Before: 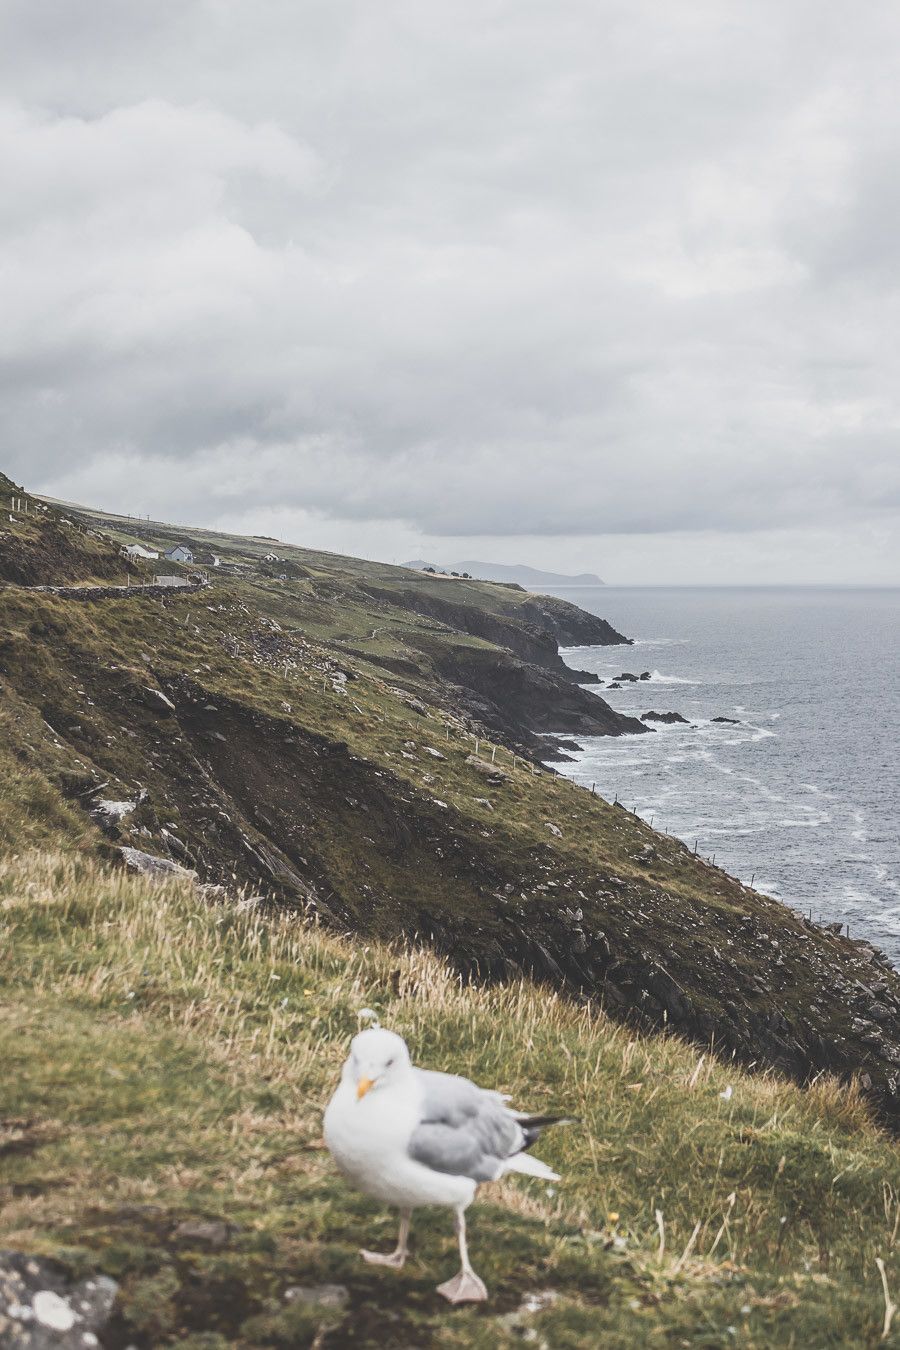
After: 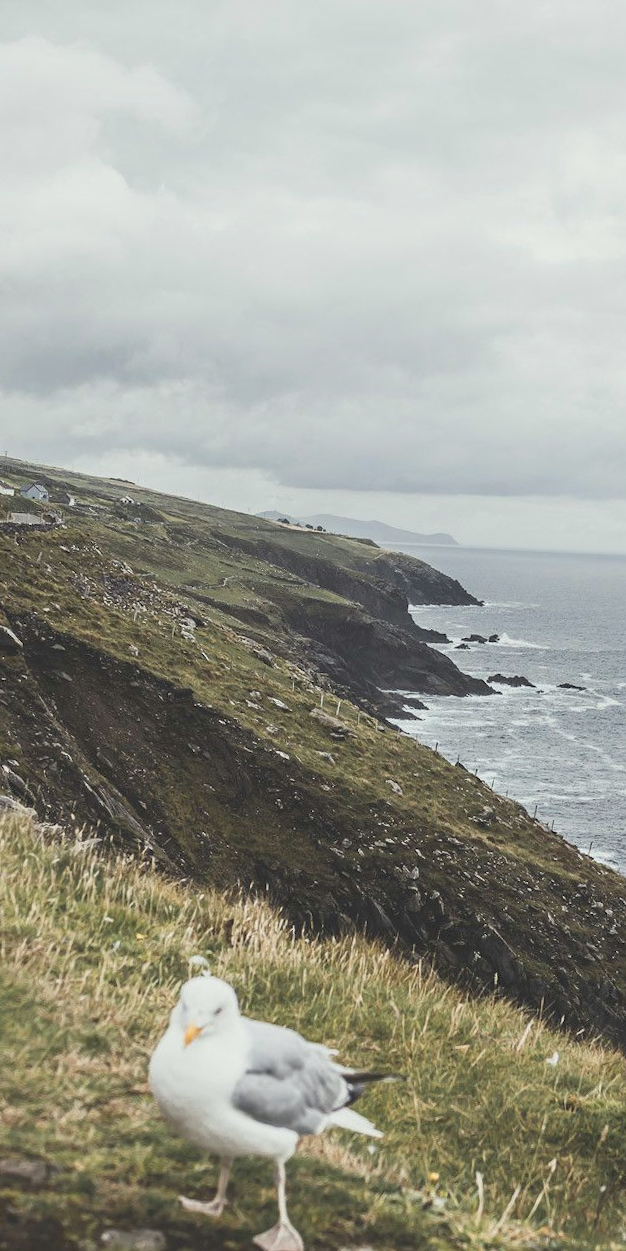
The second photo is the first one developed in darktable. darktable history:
crop and rotate: angle -3.02°, left 14.209%, top 0.017%, right 10.794%, bottom 0.037%
color correction: highlights a* -2.52, highlights b* 2.38
